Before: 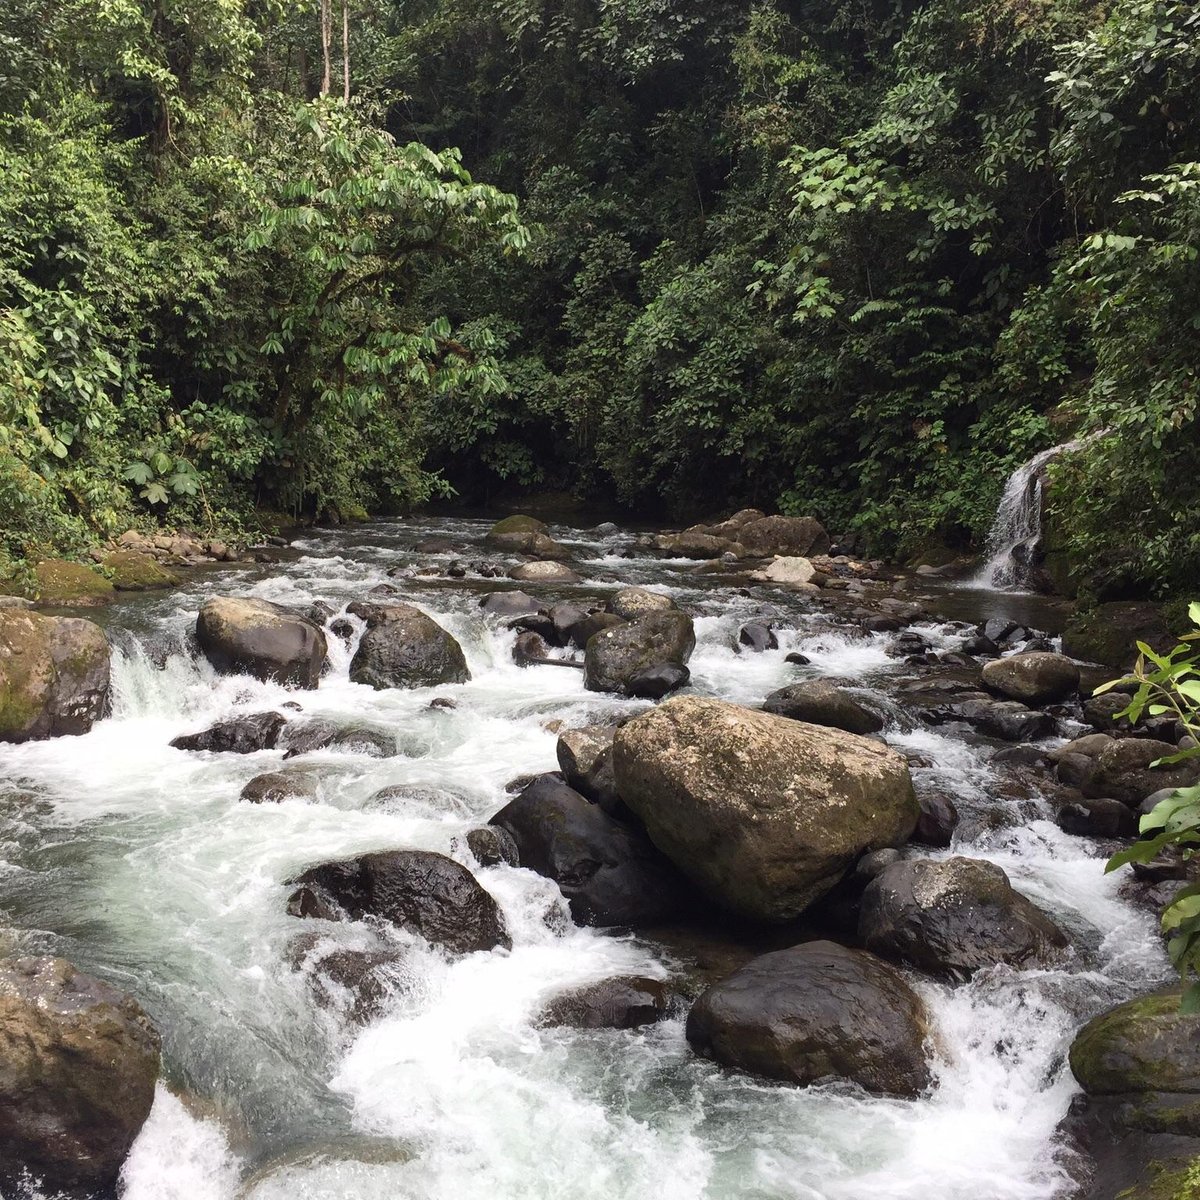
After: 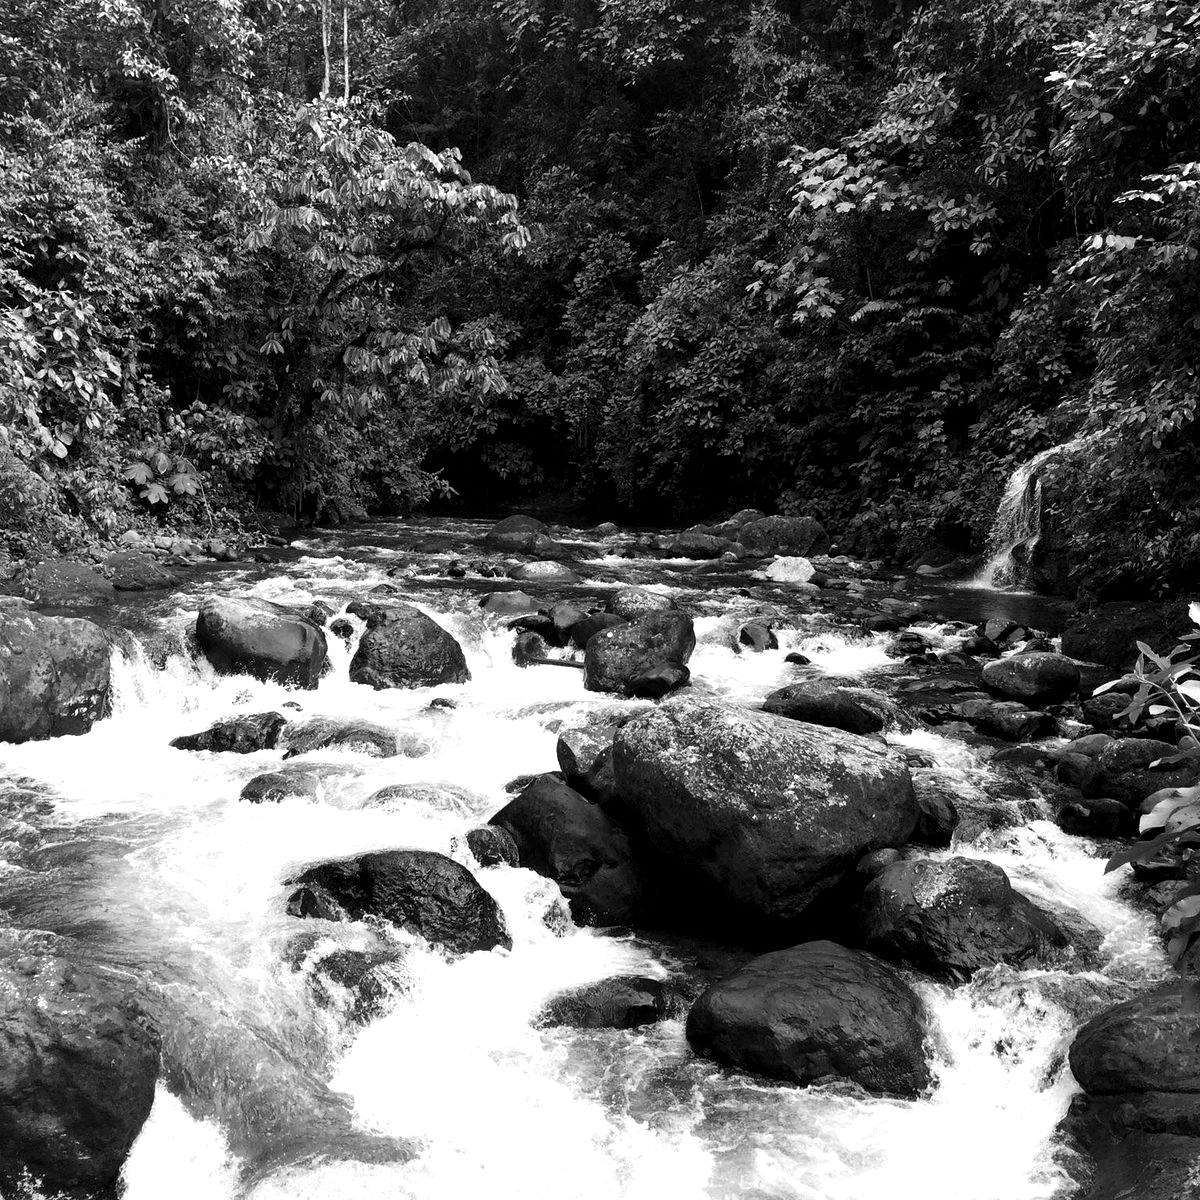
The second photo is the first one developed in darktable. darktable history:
tone equalizer: on, module defaults
levels: levels [0.116, 0.574, 1]
exposure: exposure 0.553 EV, compensate exposure bias true, compensate highlight preservation false
color calibration: output gray [0.31, 0.36, 0.33, 0], x 0.372, y 0.386, temperature 4284.07 K
